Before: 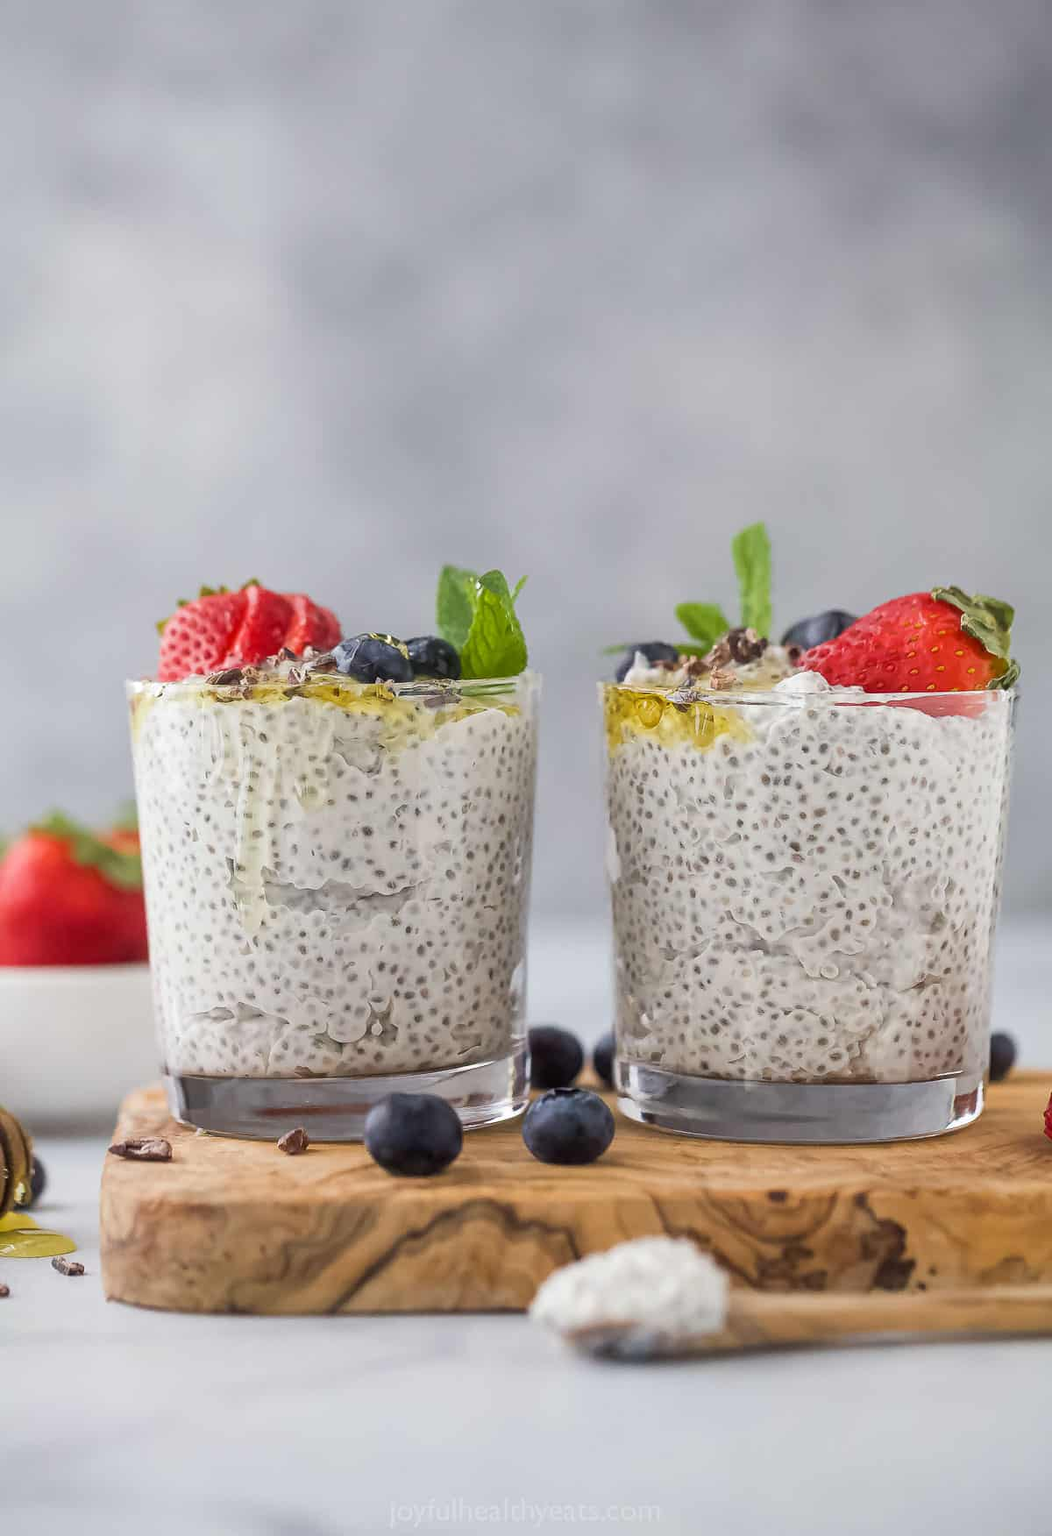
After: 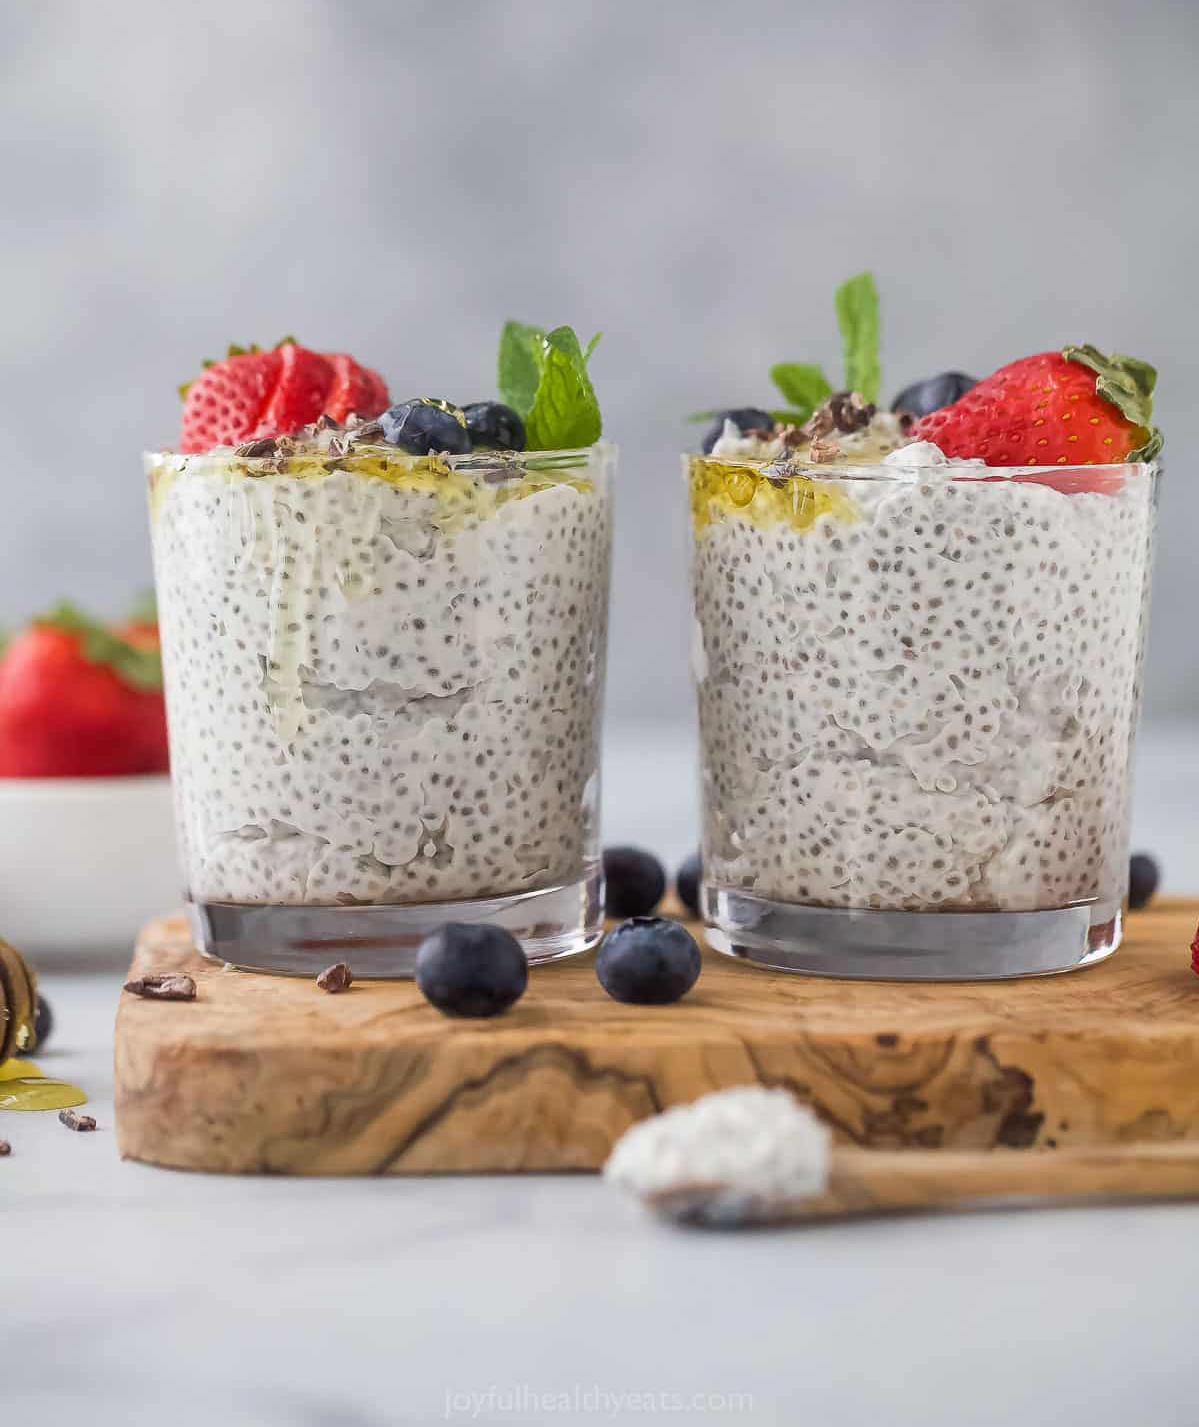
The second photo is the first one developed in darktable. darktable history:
crop and rotate: top 18.5%
exposure: exposure -0.014 EV, compensate highlight preservation false
